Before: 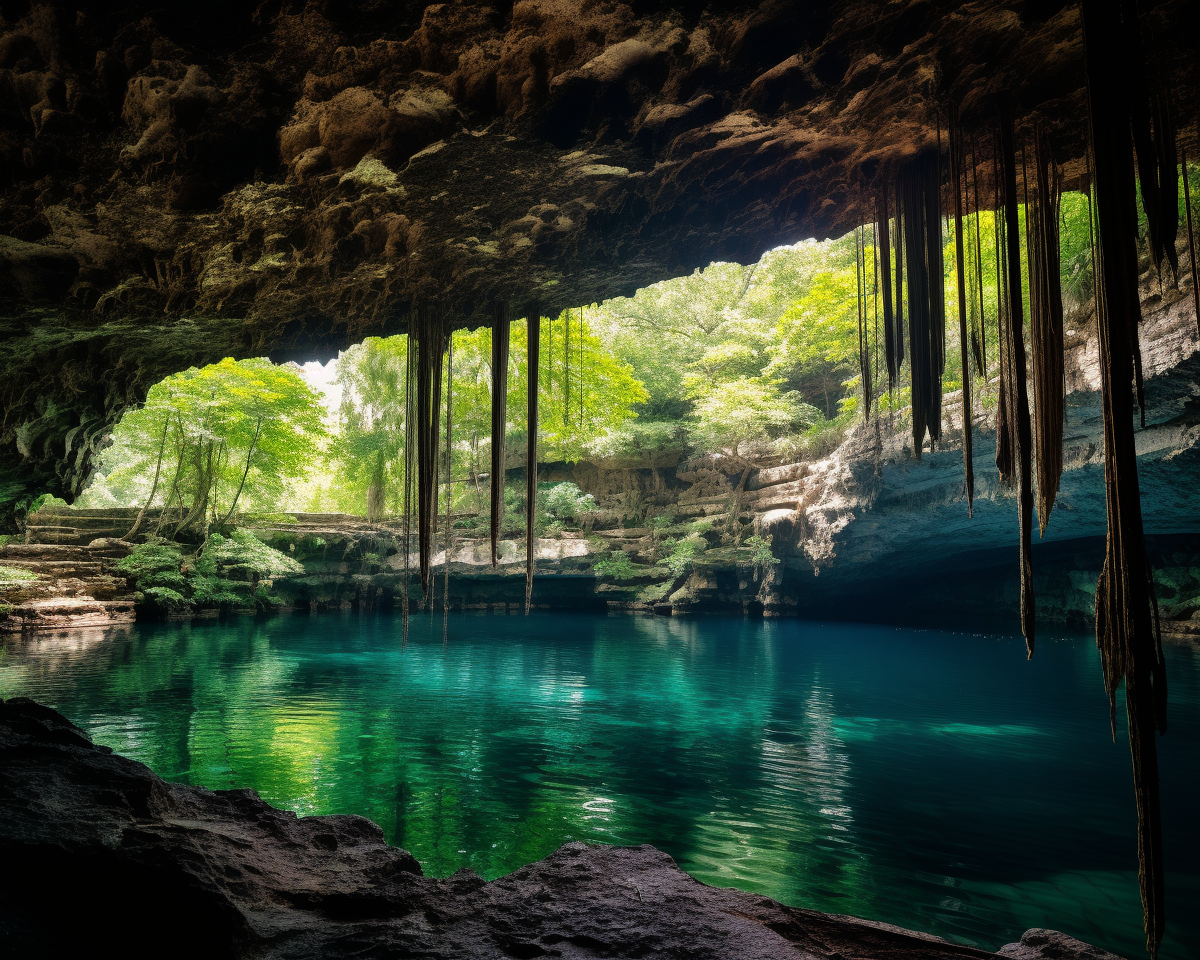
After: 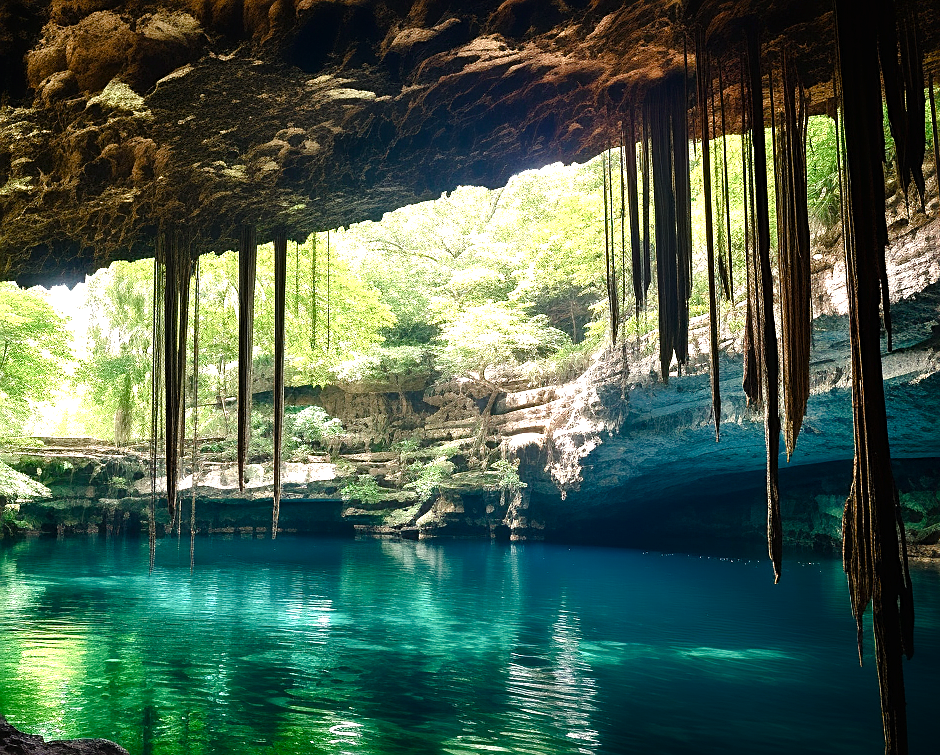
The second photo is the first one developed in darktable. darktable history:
sharpen: on, module defaults
crop and rotate: left 21.102%, top 7.991%, right 0.488%, bottom 13.332%
color balance rgb: perceptual saturation grading › global saturation 20%, perceptual saturation grading › highlights -50.028%, perceptual saturation grading › shadows 30.84%, global vibrance 11.337%, contrast 4.789%
exposure: black level correction 0, exposure 1 EV, compensate highlight preservation false
